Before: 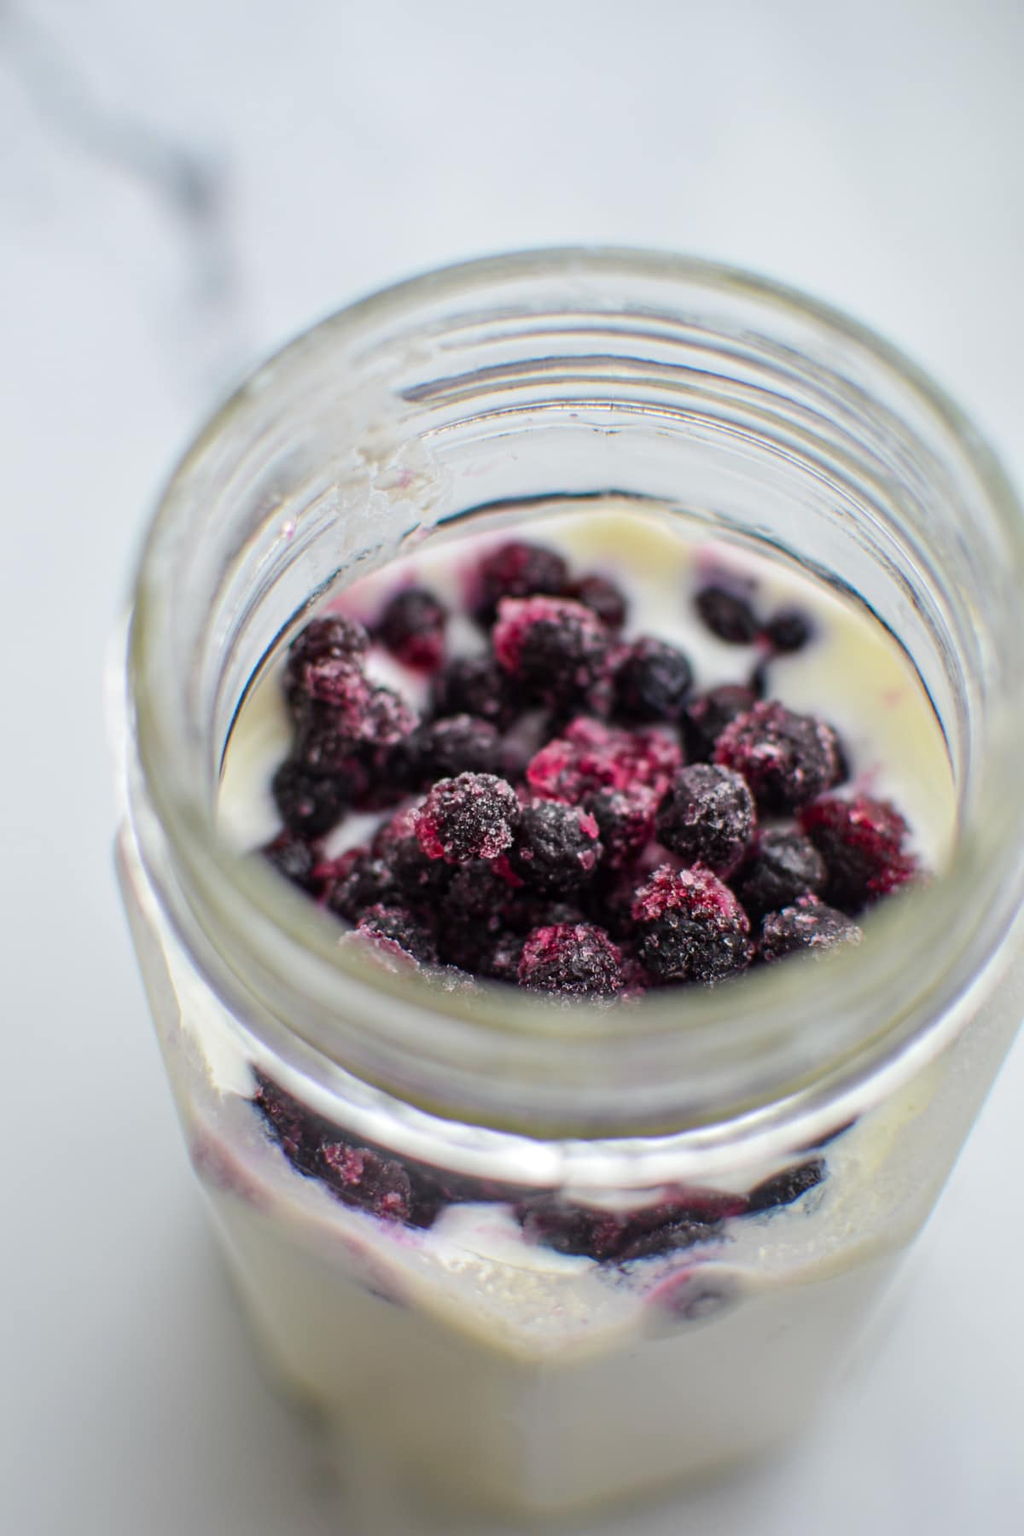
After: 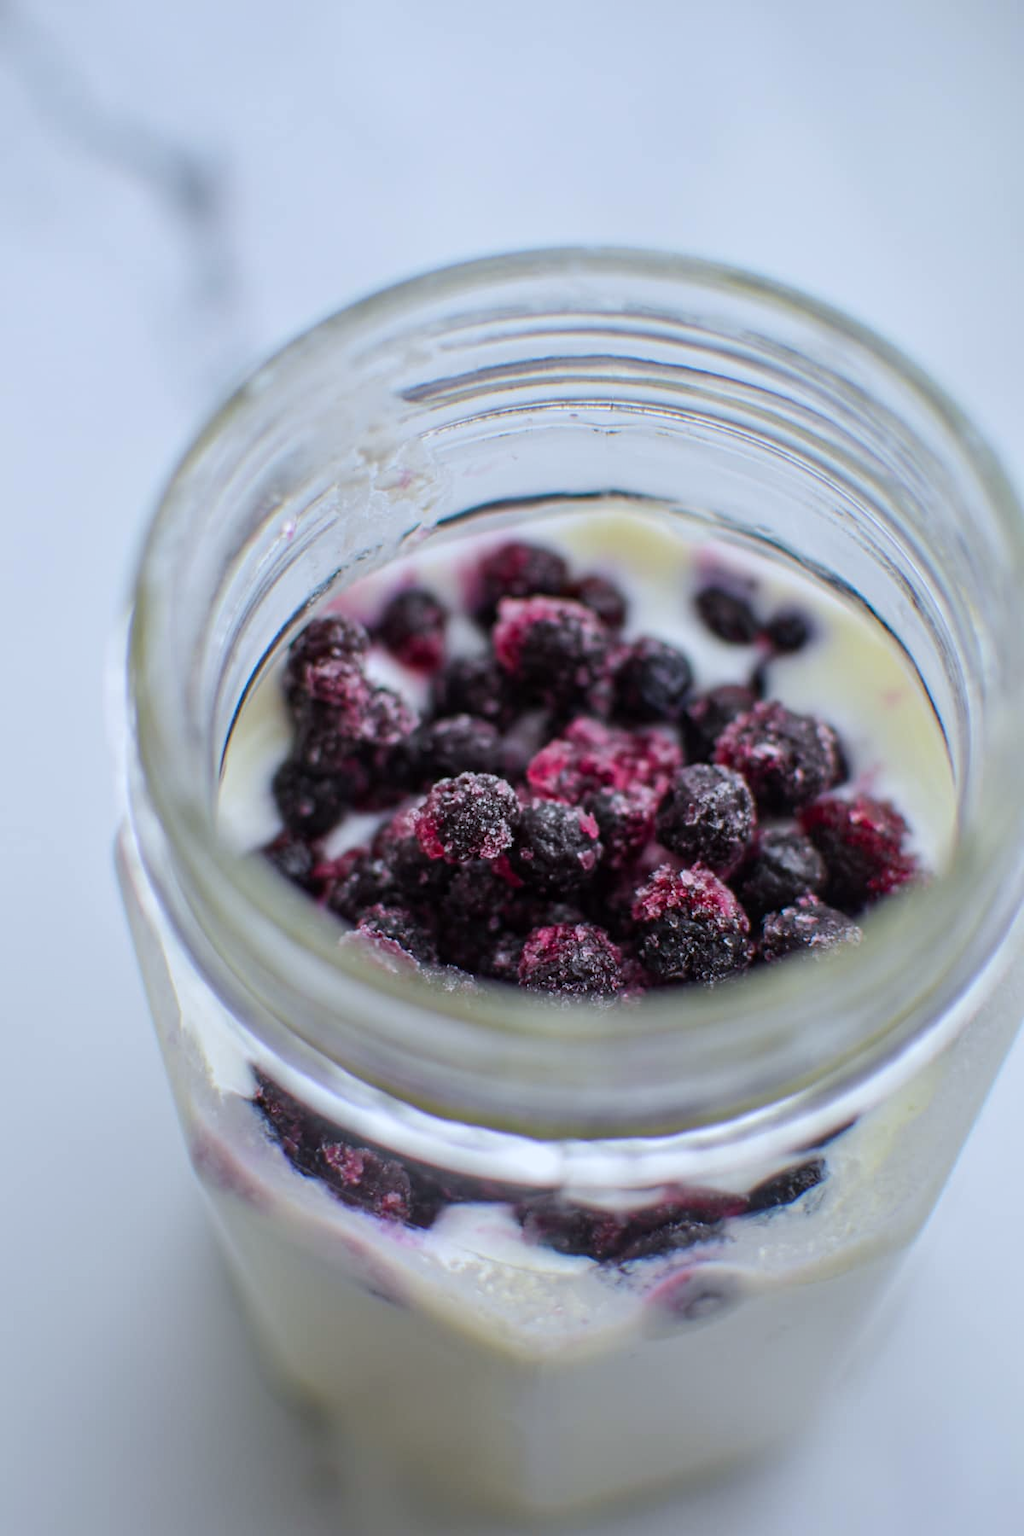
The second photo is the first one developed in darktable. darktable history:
white balance: red 0.954, blue 1.079
exposure: exposure -0.177 EV, compensate highlight preservation false
